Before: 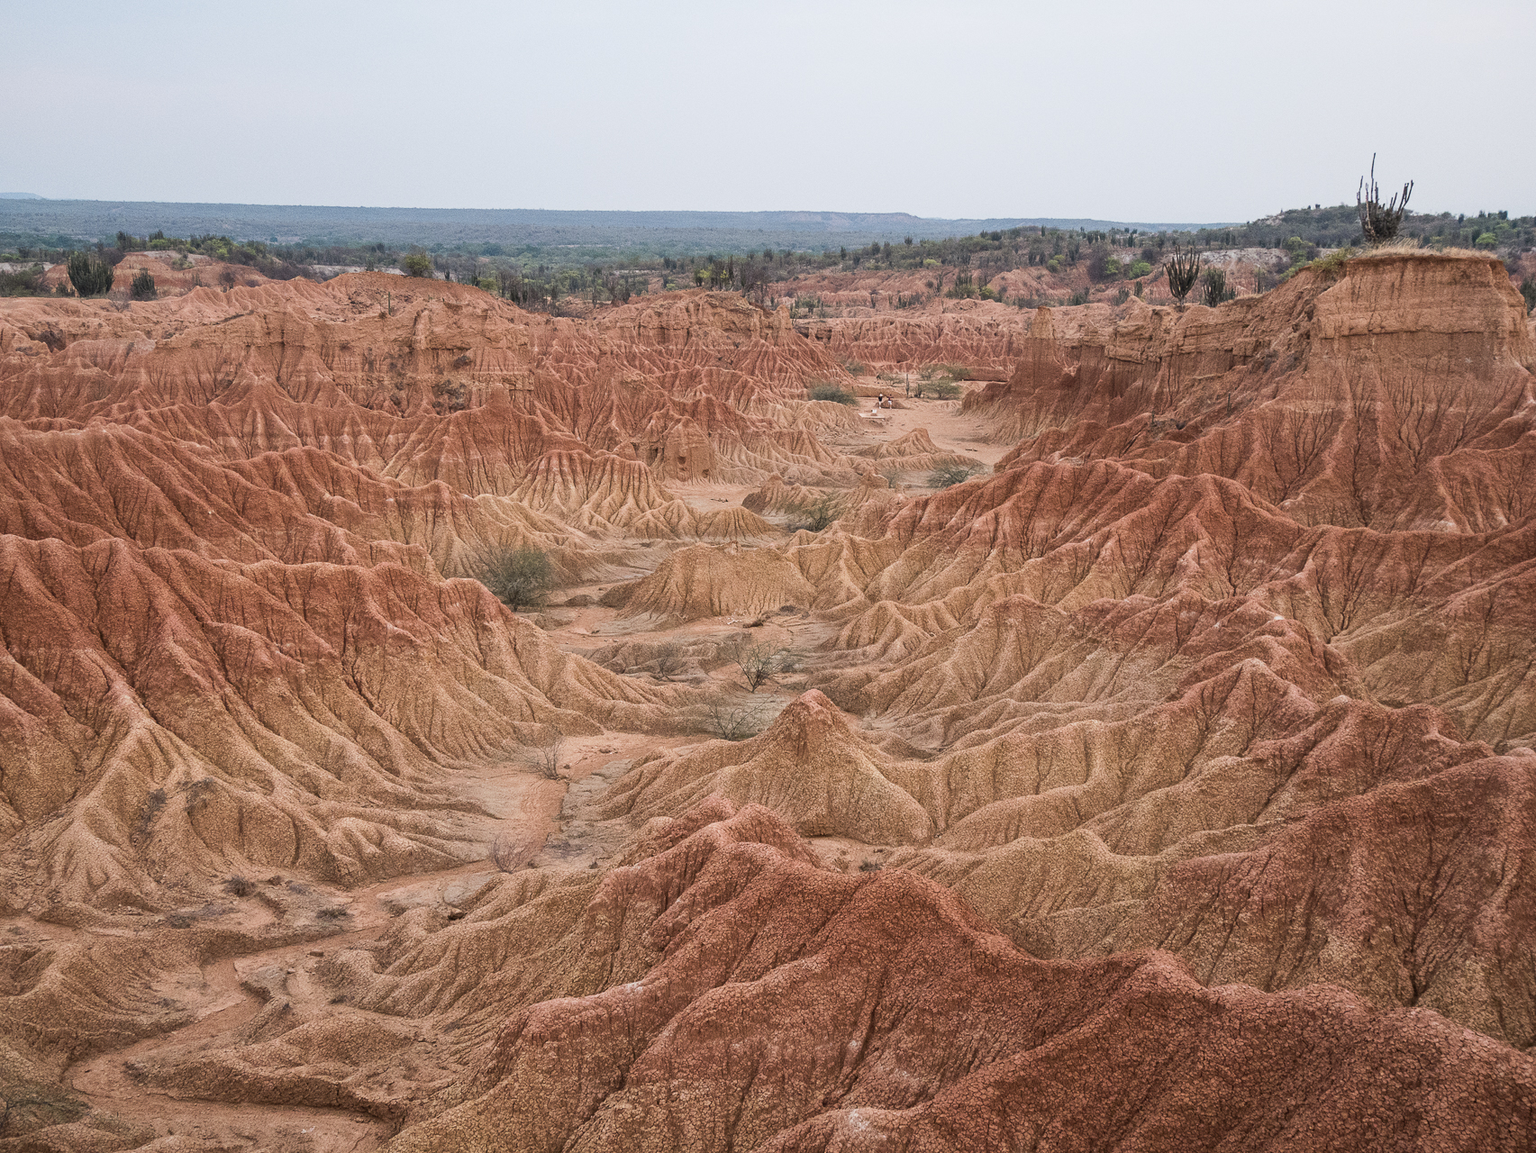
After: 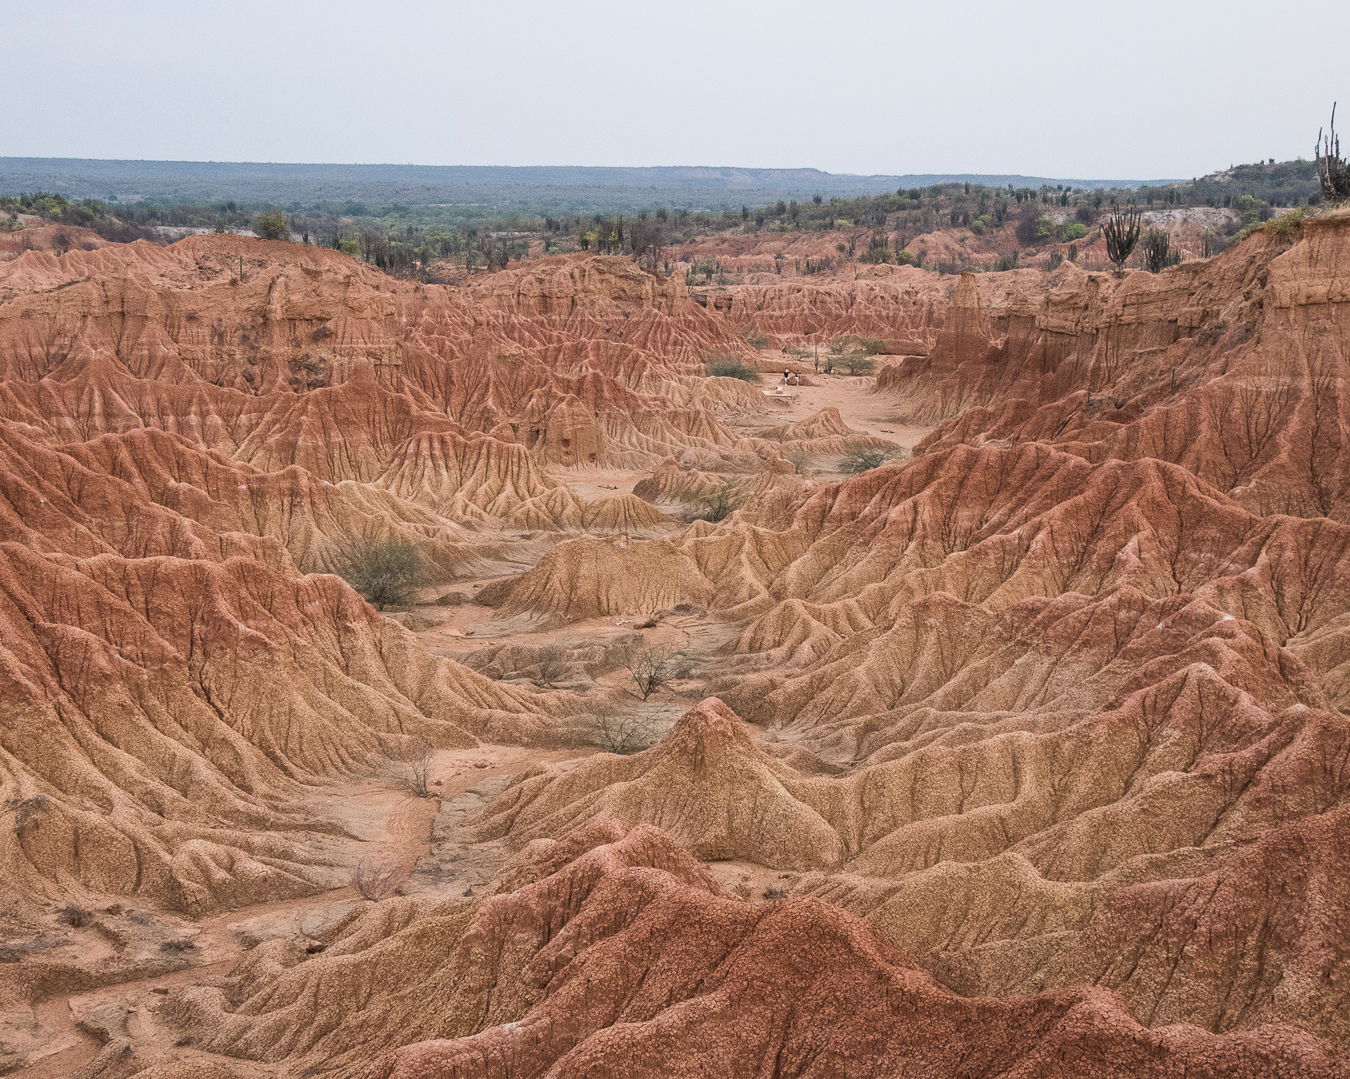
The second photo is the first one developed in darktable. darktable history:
velvia: strength 6%
white balance: red 1, blue 1
crop: left 11.225%, top 5.381%, right 9.565%, bottom 10.314%
